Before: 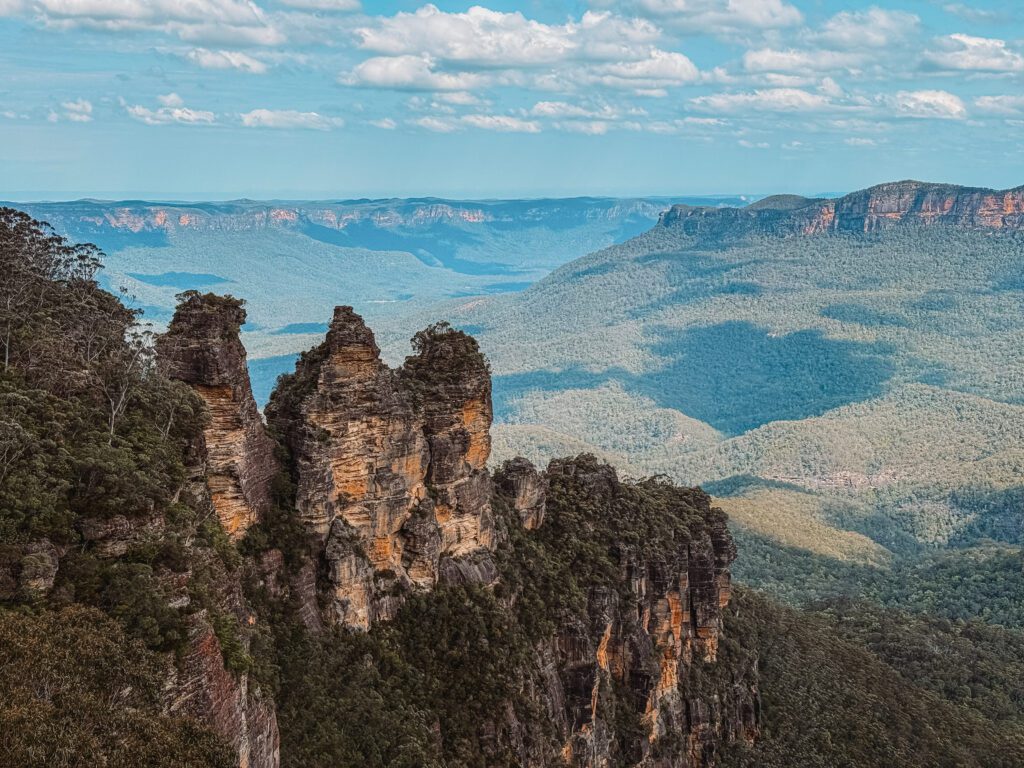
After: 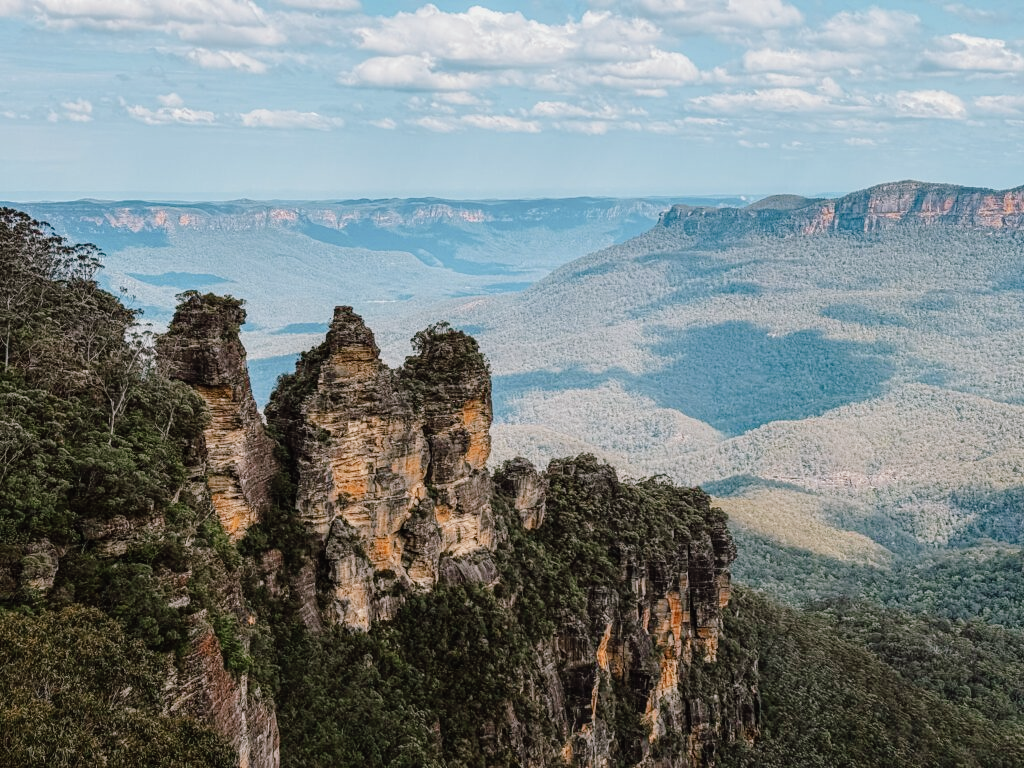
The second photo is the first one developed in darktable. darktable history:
tone curve: curves: ch0 [(0, 0) (0.003, 0.001) (0.011, 0.004) (0.025, 0.013) (0.044, 0.022) (0.069, 0.035) (0.1, 0.053) (0.136, 0.088) (0.177, 0.149) (0.224, 0.213) (0.277, 0.293) (0.335, 0.381) (0.399, 0.463) (0.468, 0.546) (0.543, 0.616) (0.623, 0.693) (0.709, 0.766) (0.801, 0.843) (0.898, 0.921) (1, 1)], preserve colors none
color look up table: target L [96.15, 93.63, 93.78, 90.38, 84.8, 83.11, 75.13, 66.32, 58.45, 53.09, 49.56, 38.24, 29.54, 27.2, 200.19, 74.28, 77.53, 71.11, 61.42, 54.43, 51.22, 52.93, 49.54, 39.54, 39.17, 31.09, 28.93, 21.54, 0.394, 96.26, 73.23, 74.44, 81.39, 71.52, 64.71, 68.59, 53.24, 52.37, 53.85, 45.26, 36.25, 30.01, 14.83, 6.328, 80.36, 67.21, 43.24, 41.73, 28.72], target a [-10.82, -21.8, -12.47, -27.87, -34.43, -28.5, 0.033, -48.48, -48.44, -28.24, -21.27, -30.99, -21.08, -12.29, 0, 24.28, -1.973, 6.168, 24.34, 48.03, 70.25, 62.18, 26.87, 17.29, 50.79, 4.519, 39.53, 23.76, 1.286, 2.479, 28.9, 9.778, 29.05, 9.218, 56.73, 40.86, 23.57, 53.36, 53.89, 16.55, 33.13, 29.51, 19.81, 19.62, -24.13, -6.693, -19.79, -6.056, -7.543], target b [22.63, 45.52, -2.002, 32.04, 18.23, 7.642, 5.083, 23.81, 29.94, 7.477, 27.65, 19.26, 10.28, 21.16, 0, 30.01, 67.72, 29.67, 45.77, 55.36, 53, 24.81, 13.91, 37.61, 35.7, 3.84, 8.246, 26.05, -0.834, -1.427, 1.277, -11.5, -19.4, -35.67, -27.75, -38.67, -14.23, -8.456, -31.67, -45.35, -59.4, -24.64, -38.21, -18.71, -10.13, -27.49, -7.651, -39.65, -17.89], num patches 49
